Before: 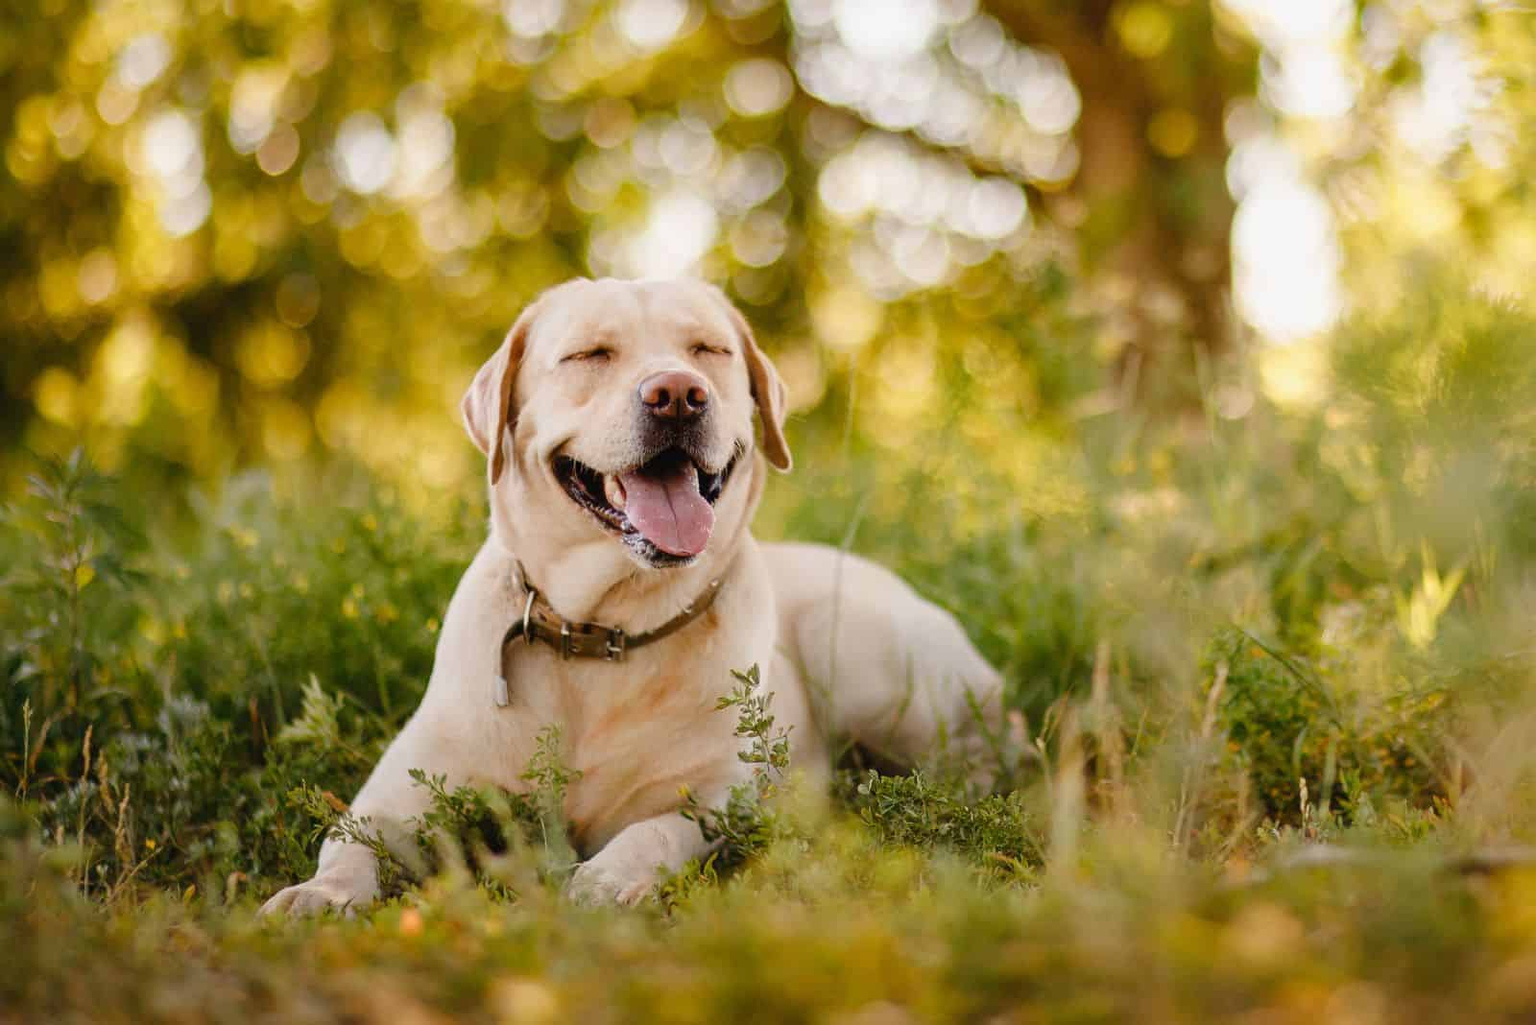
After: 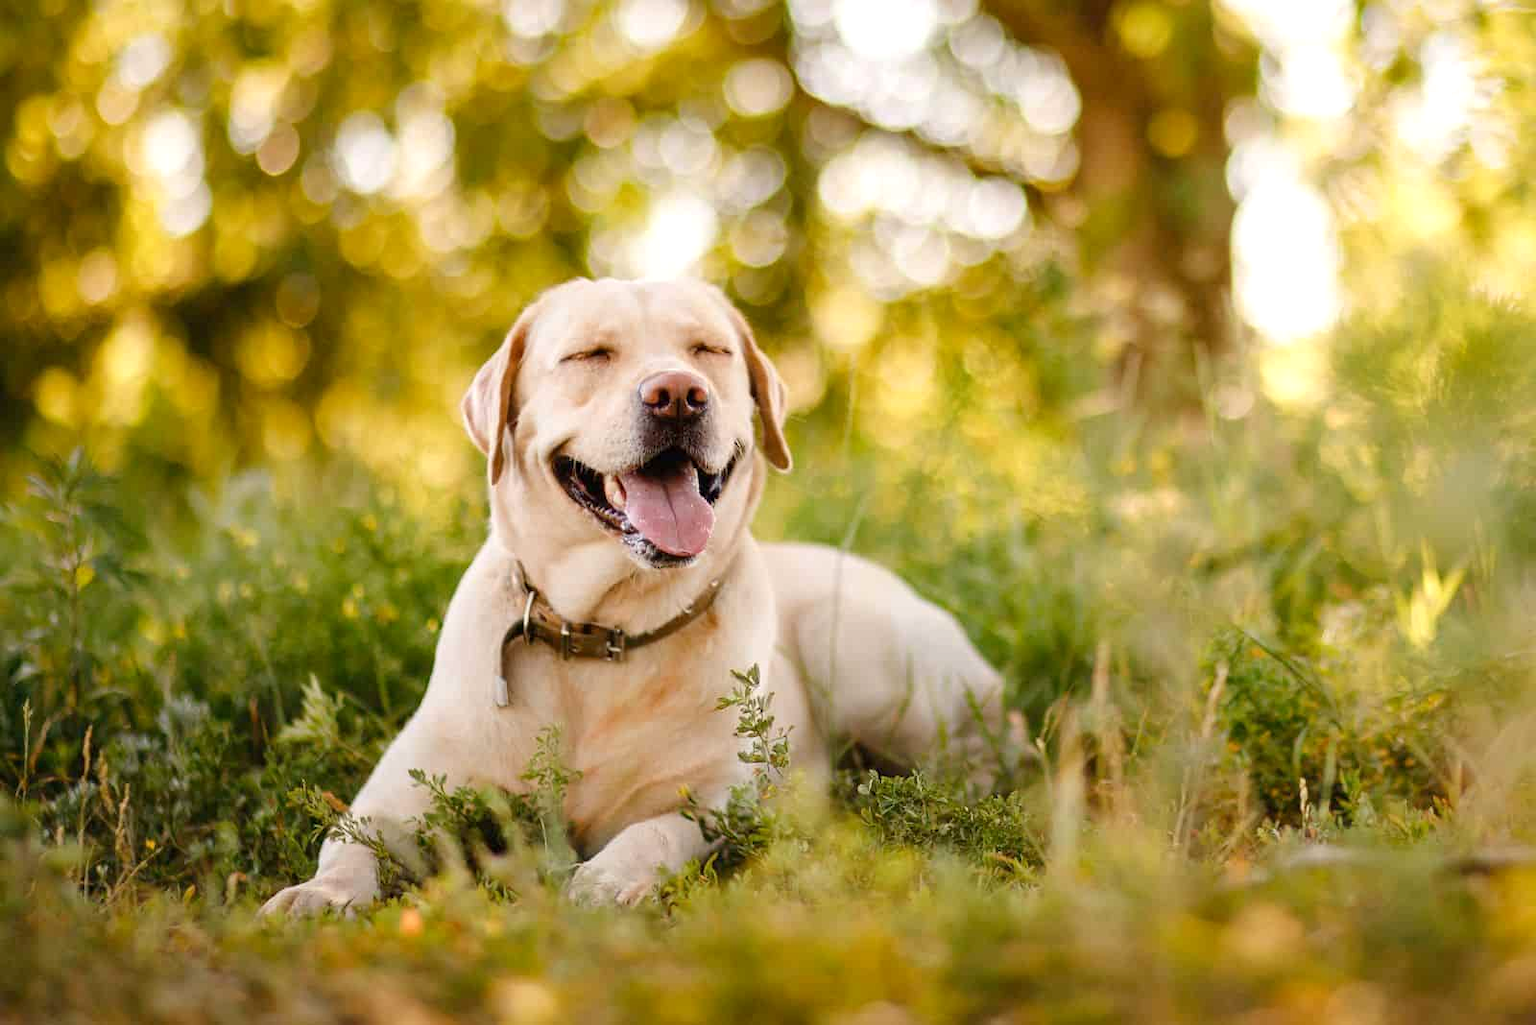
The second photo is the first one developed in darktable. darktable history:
exposure: black level correction 0.001, exposure 0.296 EV, compensate highlight preservation false
